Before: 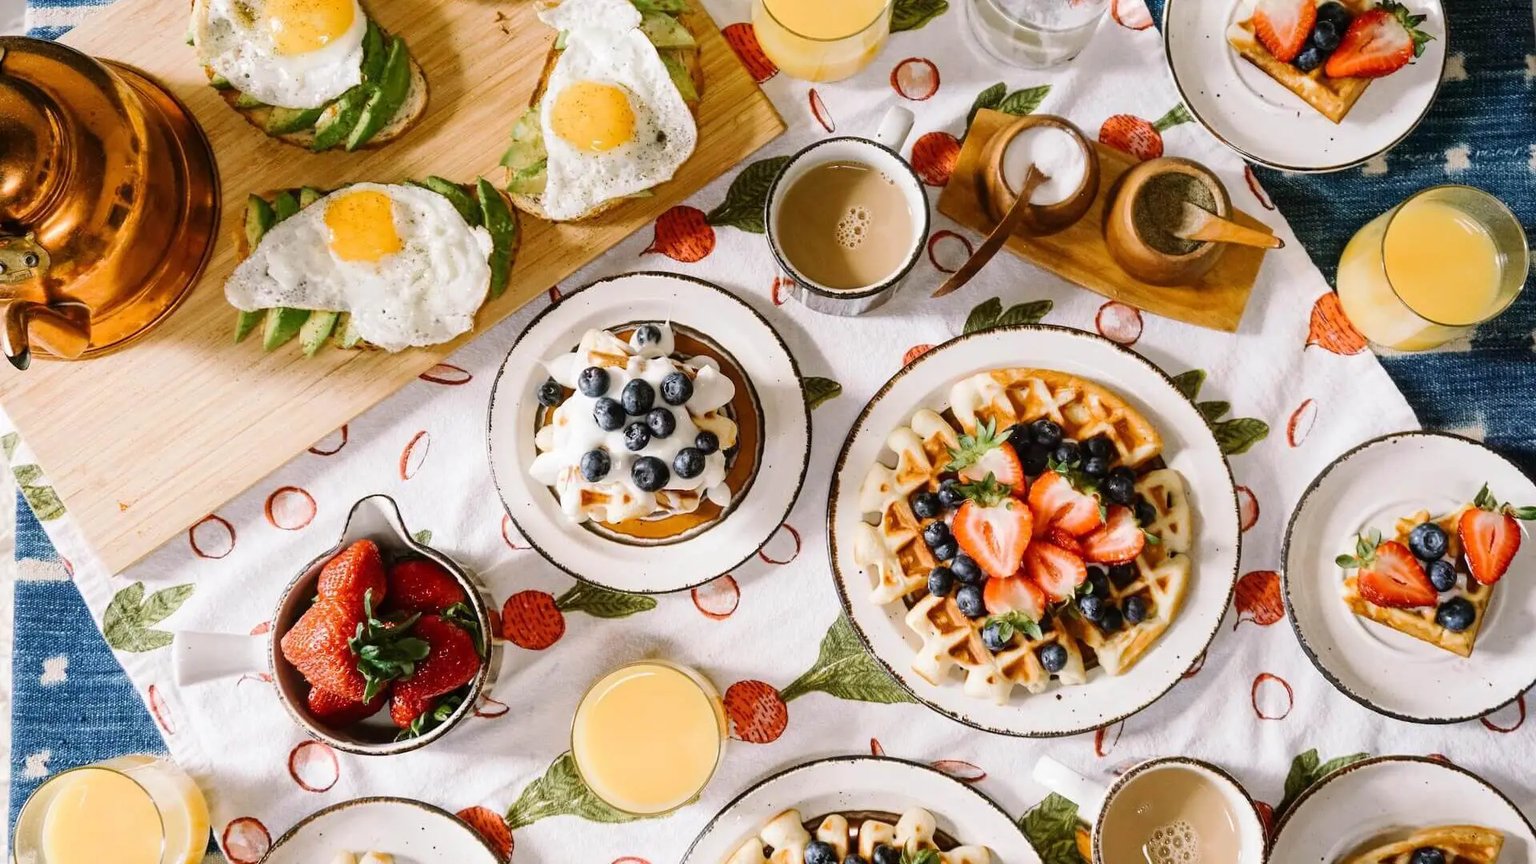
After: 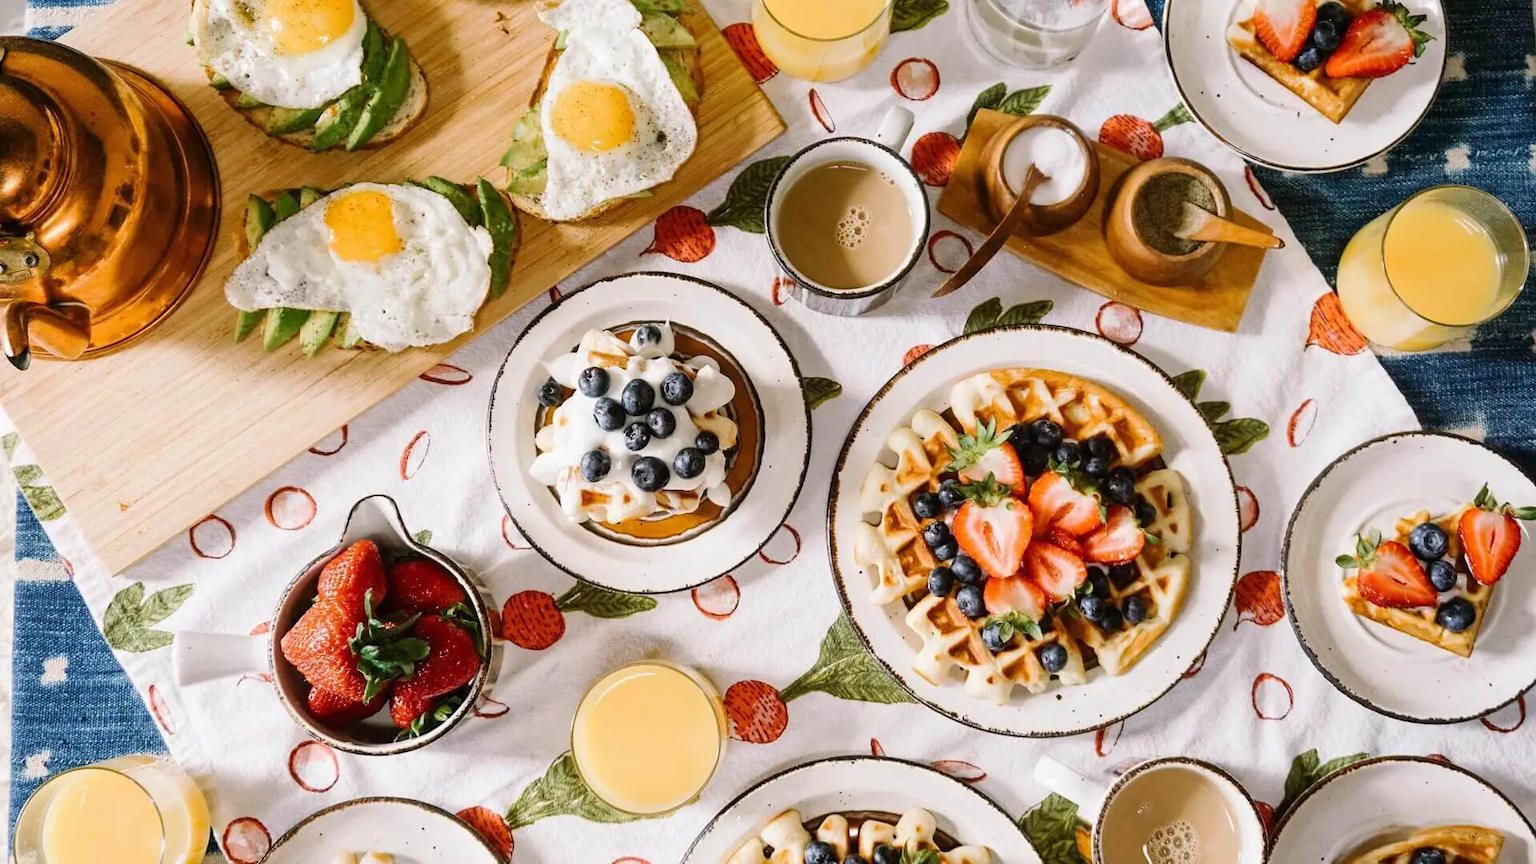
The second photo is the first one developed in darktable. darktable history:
tone equalizer: on, module defaults
exposure: exposure -0.021 EV, compensate highlight preservation false
